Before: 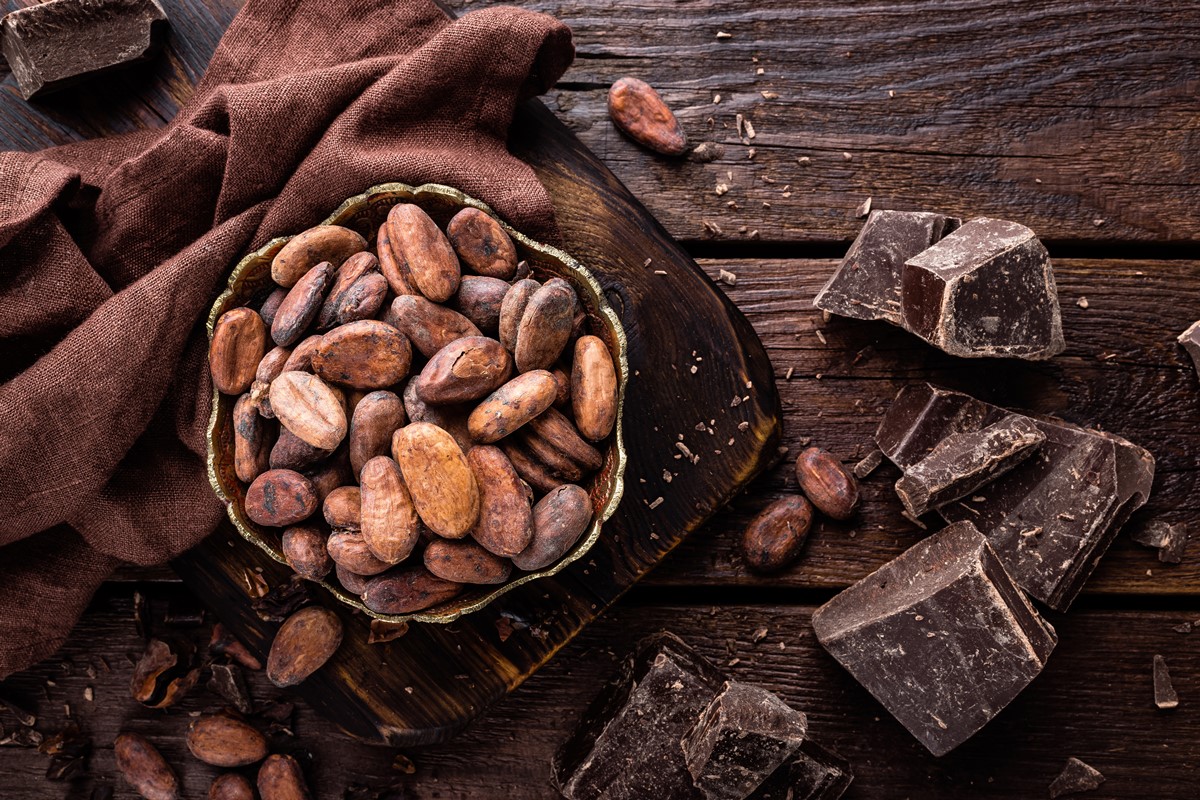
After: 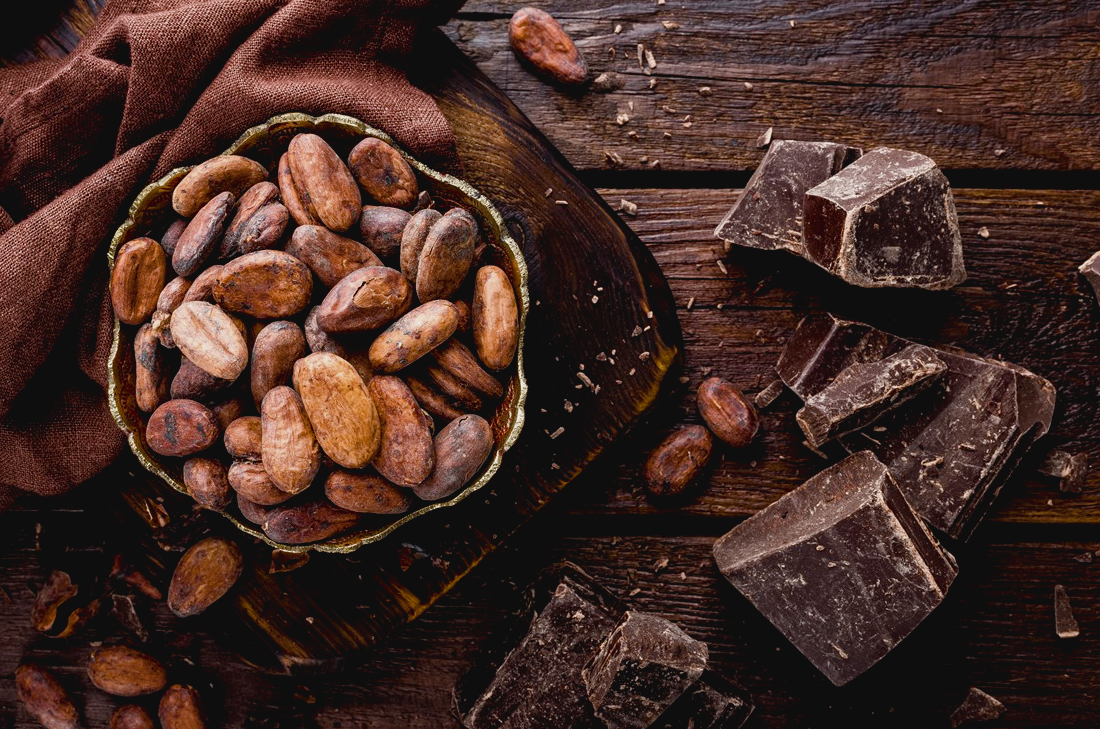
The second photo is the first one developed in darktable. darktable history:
crop and rotate: left 8.31%, top 8.865%
exposure: black level correction 0.006, exposure -0.221 EV, compensate highlight preservation false
color balance rgb: power › hue 329.25°, global offset › luminance 0.467%, global offset › hue 171.79°, perceptual saturation grading › global saturation 20%, perceptual saturation grading › highlights -25.482%, perceptual saturation grading › shadows 50.03%, global vibrance 11.251%
contrast brightness saturation: saturation -0.162
